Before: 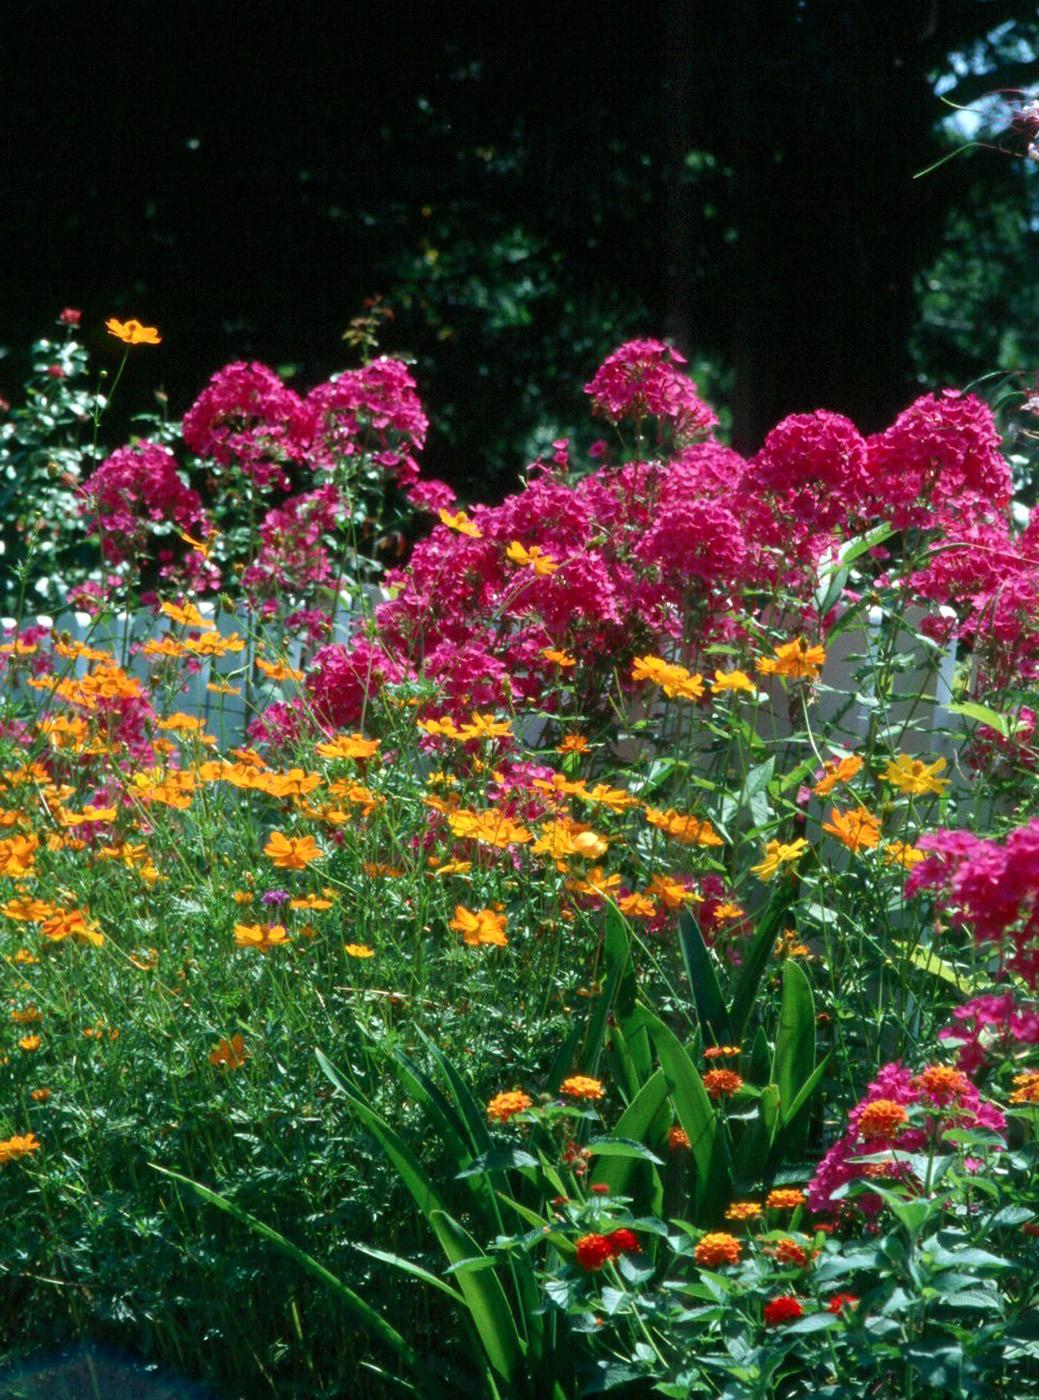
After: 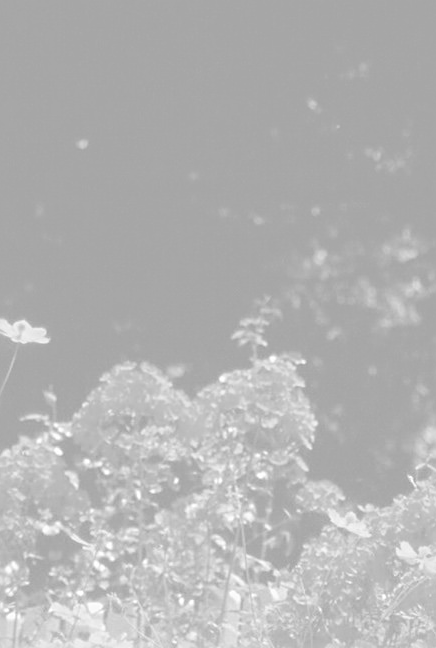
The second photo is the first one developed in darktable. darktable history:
crop and rotate: left 10.817%, top 0.062%, right 47.194%, bottom 53.626%
monochrome: on, module defaults
sharpen: on, module defaults
colorize: hue 331.2°, saturation 75%, source mix 30.28%, lightness 70.52%, version 1
